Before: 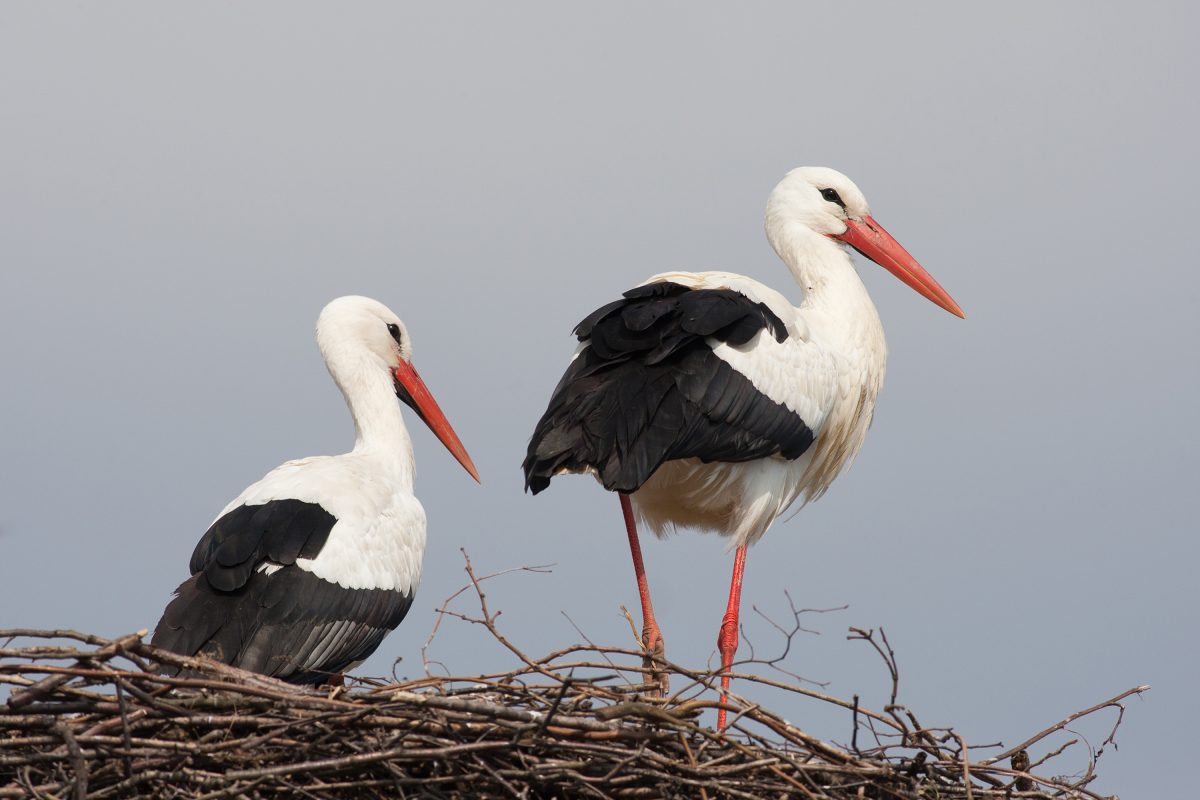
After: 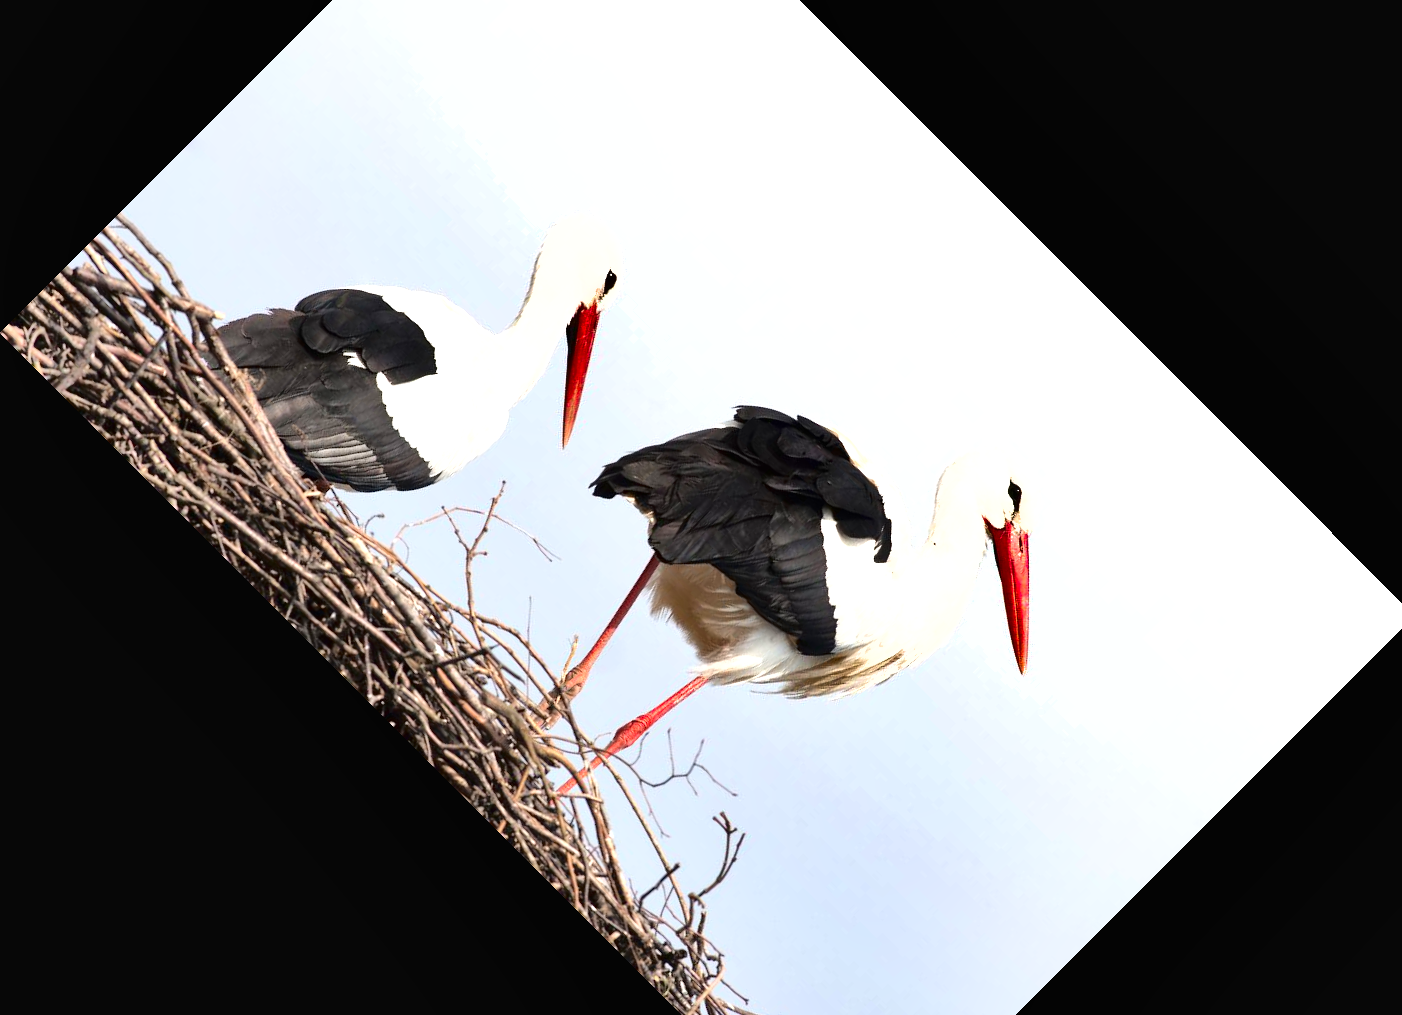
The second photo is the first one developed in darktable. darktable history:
tone curve: curves: ch0 [(0, 0) (0.003, 0.01) (0.011, 0.01) (0.025, 0.011) (0.044, 0.019) (0.069, 0.032) (0.1, 0.054) (0.136, 0.088) (0.177, 0.138) (0.224, 0.214) (0.277, 0.297) (0.335, 0.391) (0.399, 0.469) (0.468, 0.551) (0.543, 0.622) (0.623, 0.699) (0.709, 0.775) (0.801, 0.85) (0.898, 0.929) (1, 1)], color space Lab, independent channels, preserve colors none
exposure: black level correction 0, exposure 1.199 EV, compensate exposure bias true, compensate highlight preservation false
shadows and highlights: radius 101.38, shadows 50.51, highlights -64.4, soften with gaussian
crop and rotate: angle -45.01°, top 16.461%, right 0.851%, bottom 11.729%
